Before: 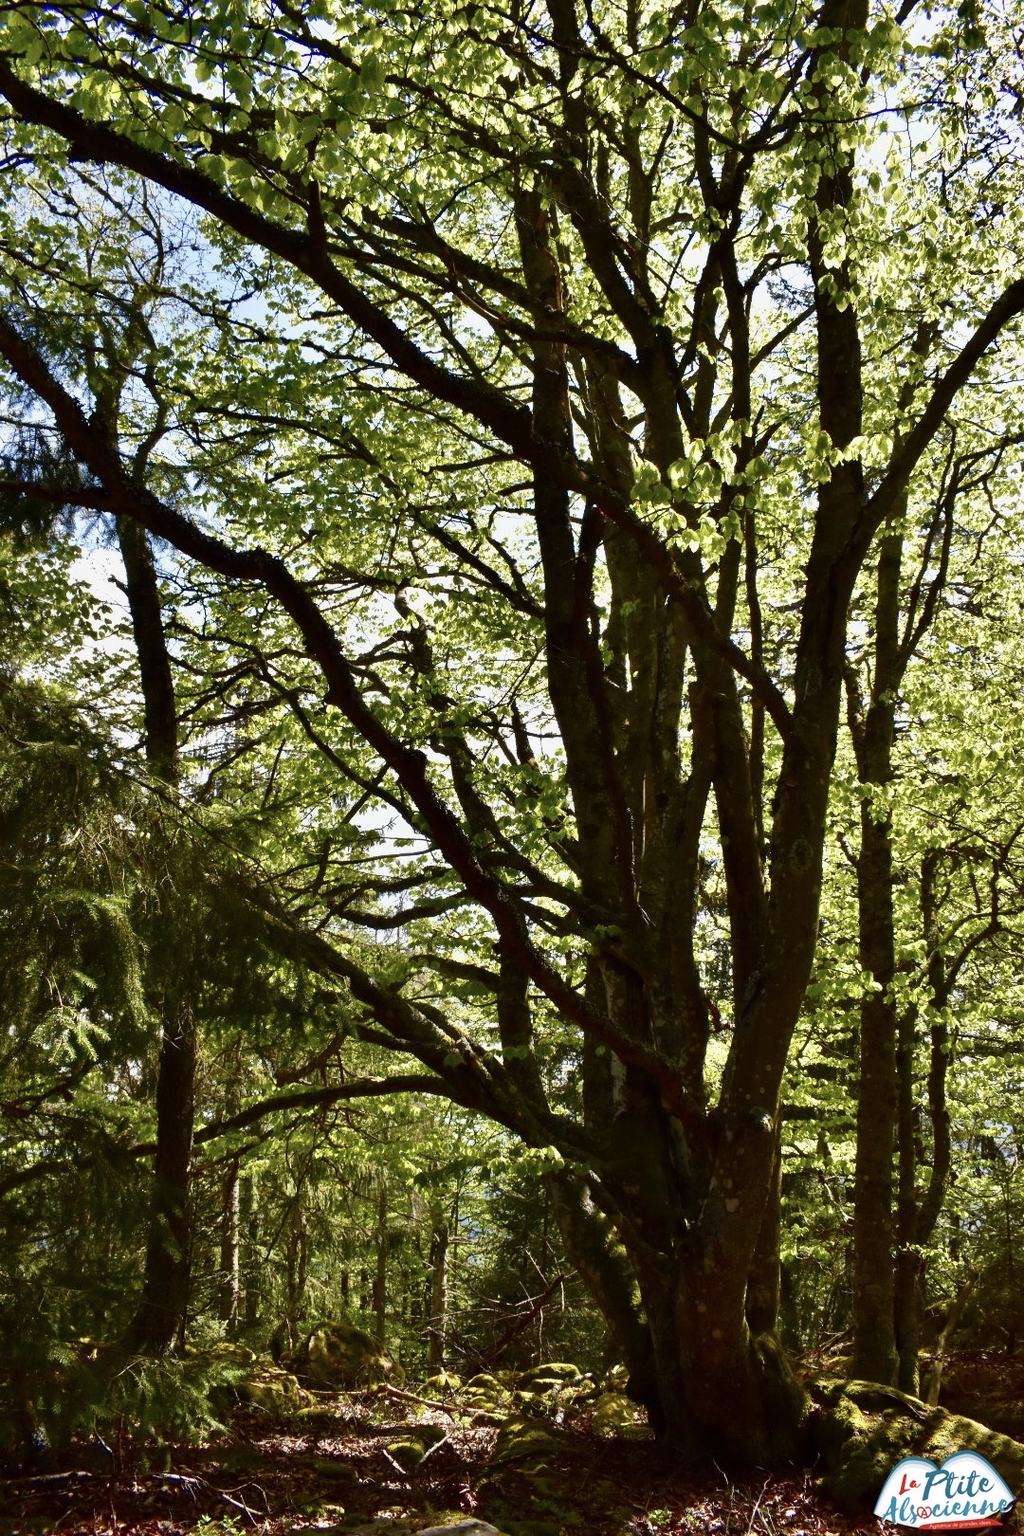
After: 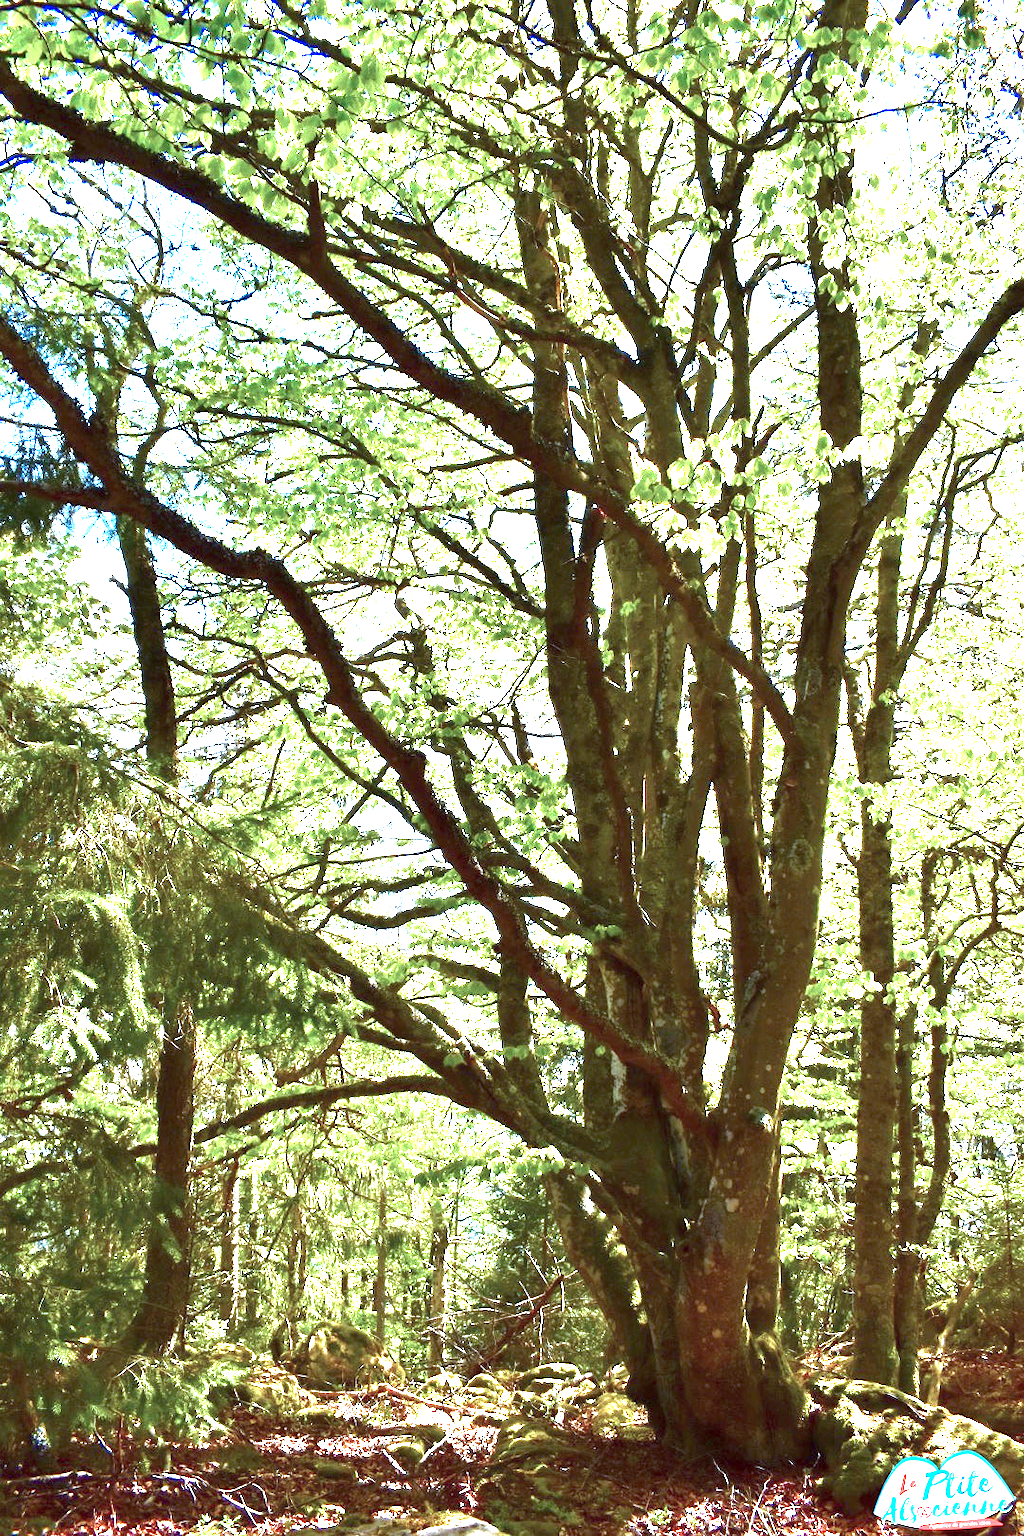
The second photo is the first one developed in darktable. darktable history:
color correction: highlights a* -8.93, highlights b* -22.69
exposure: exposure 2.904 EV, compensate highlight preservation false
